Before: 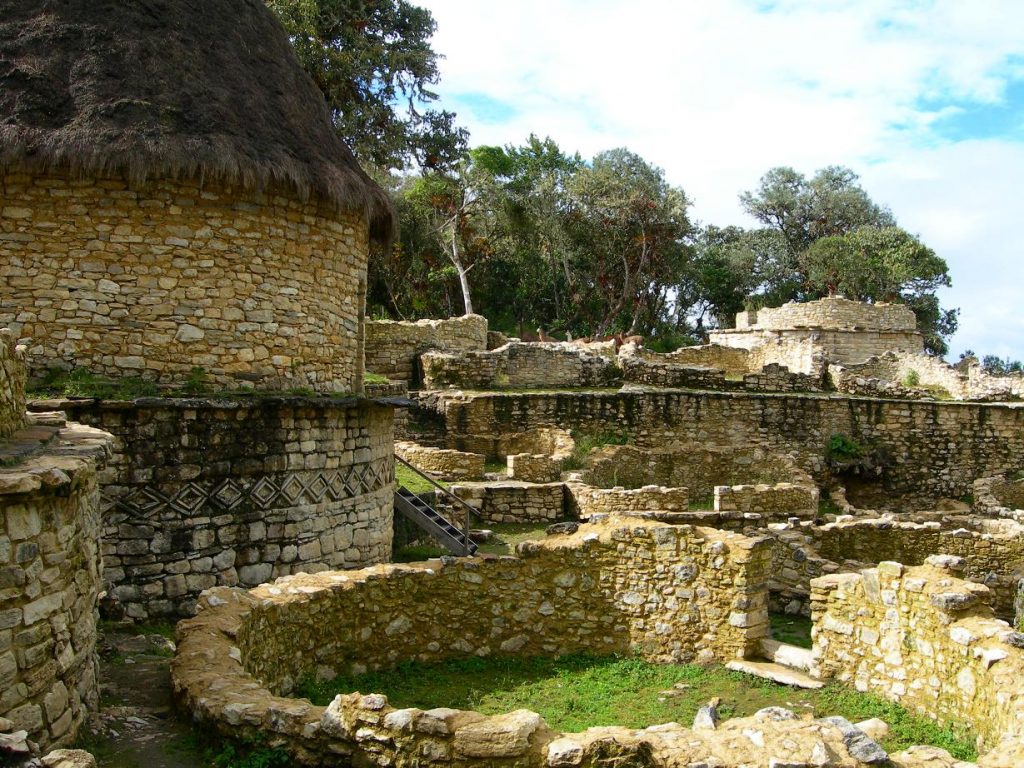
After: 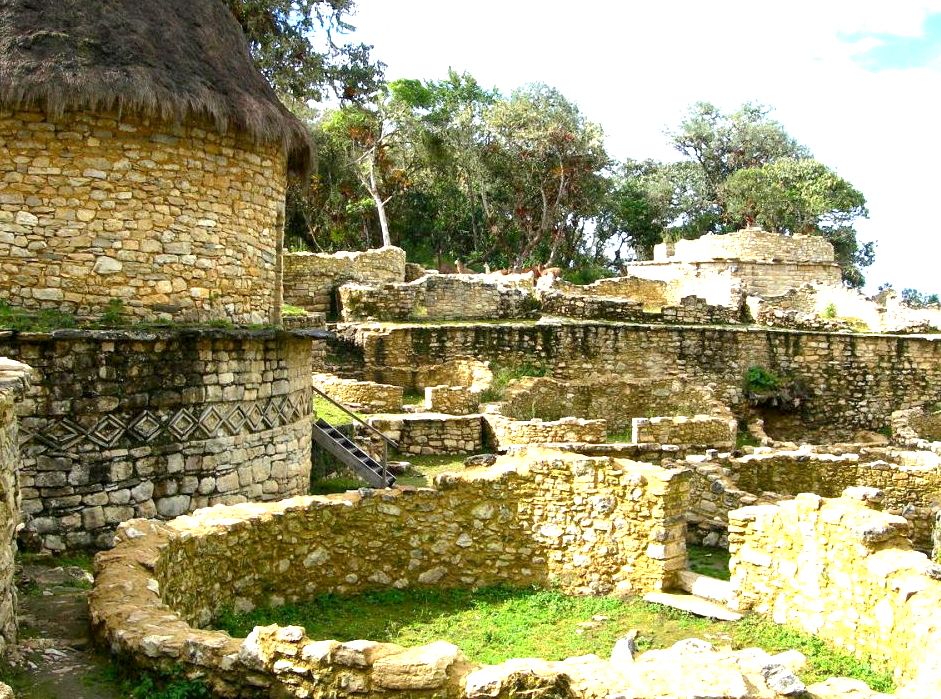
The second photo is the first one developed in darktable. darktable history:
exposure: black level correction 0.001, exposure 1.316 EV, compensate exposure bias true, compensate highlight preservation false
crop and rotate: left 8.024%, top 8.907%
